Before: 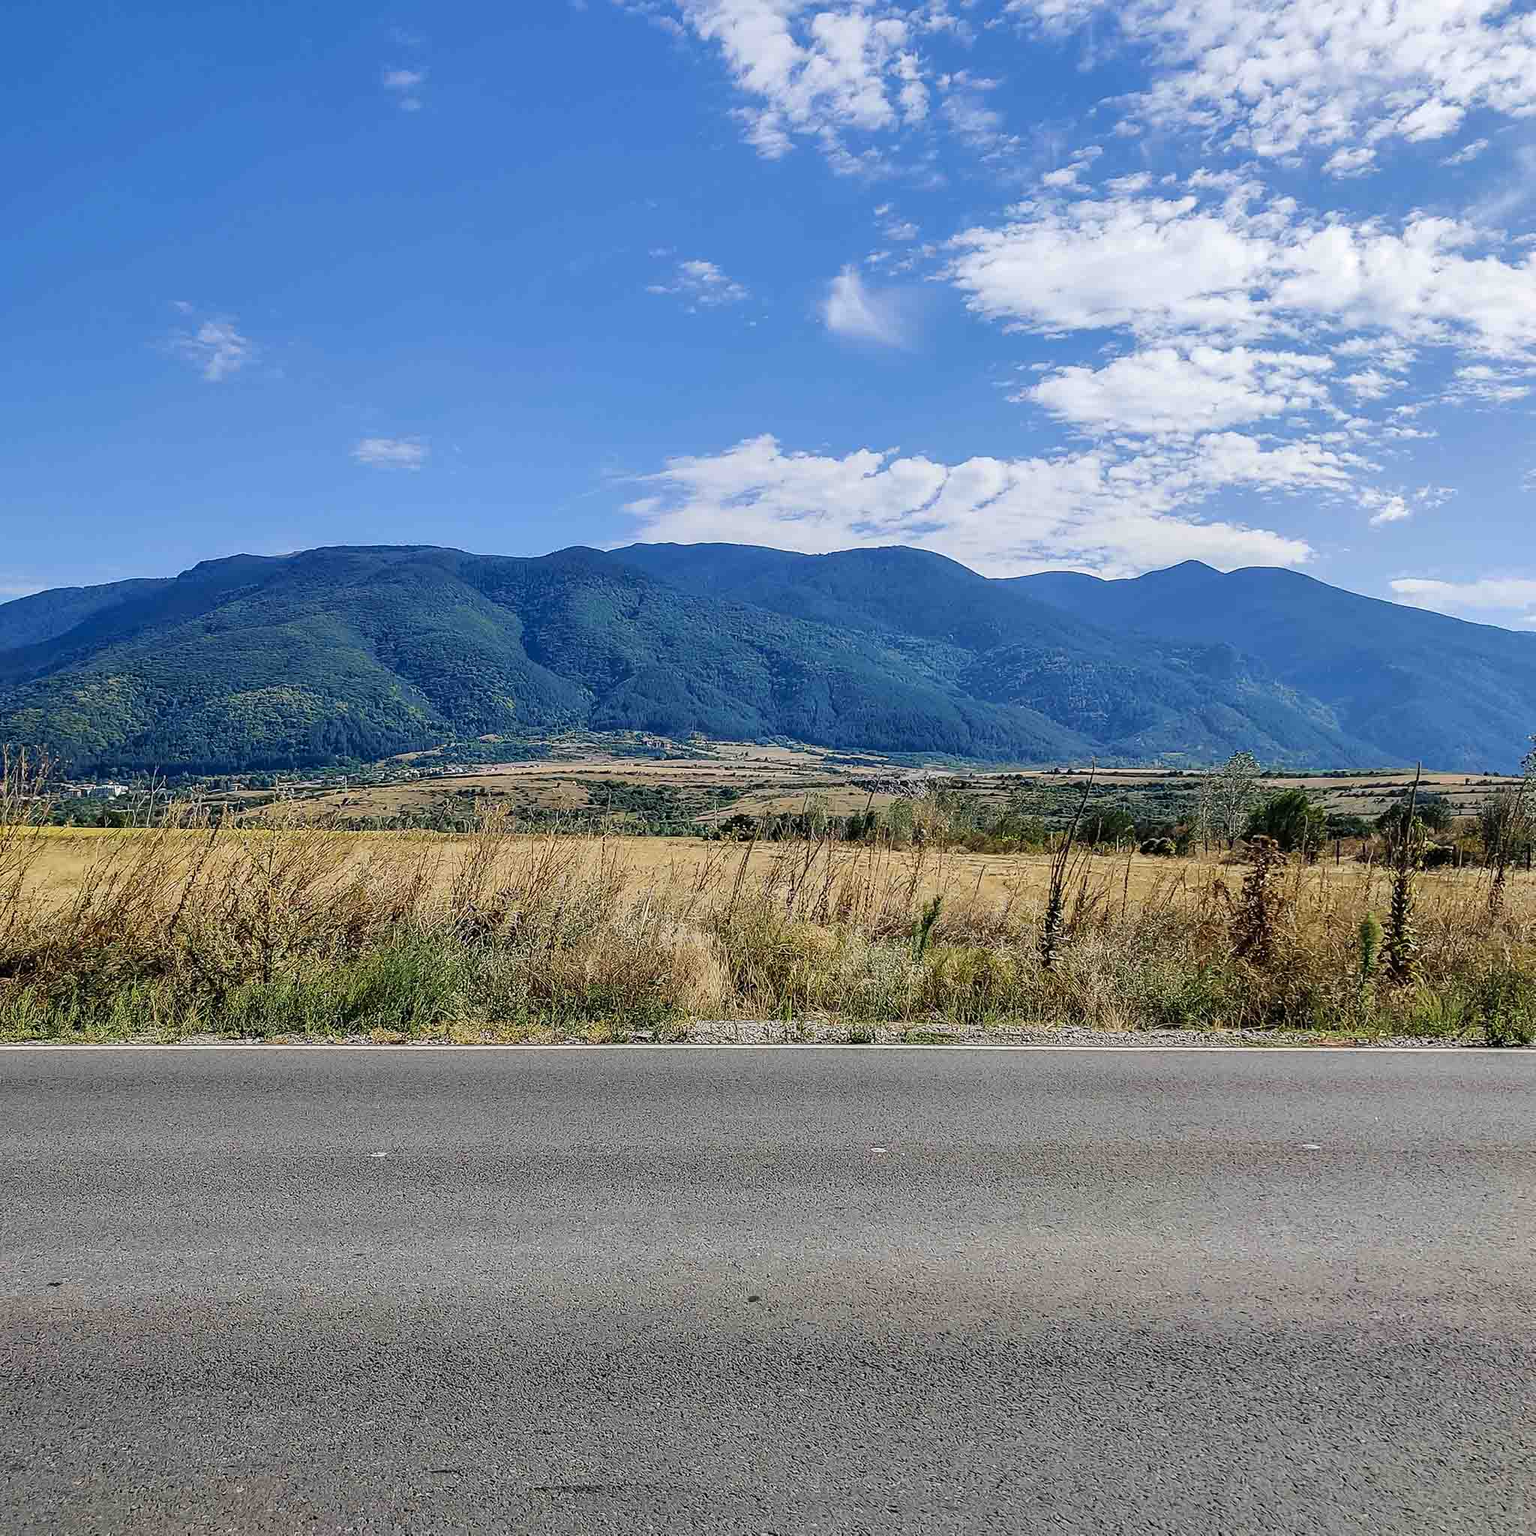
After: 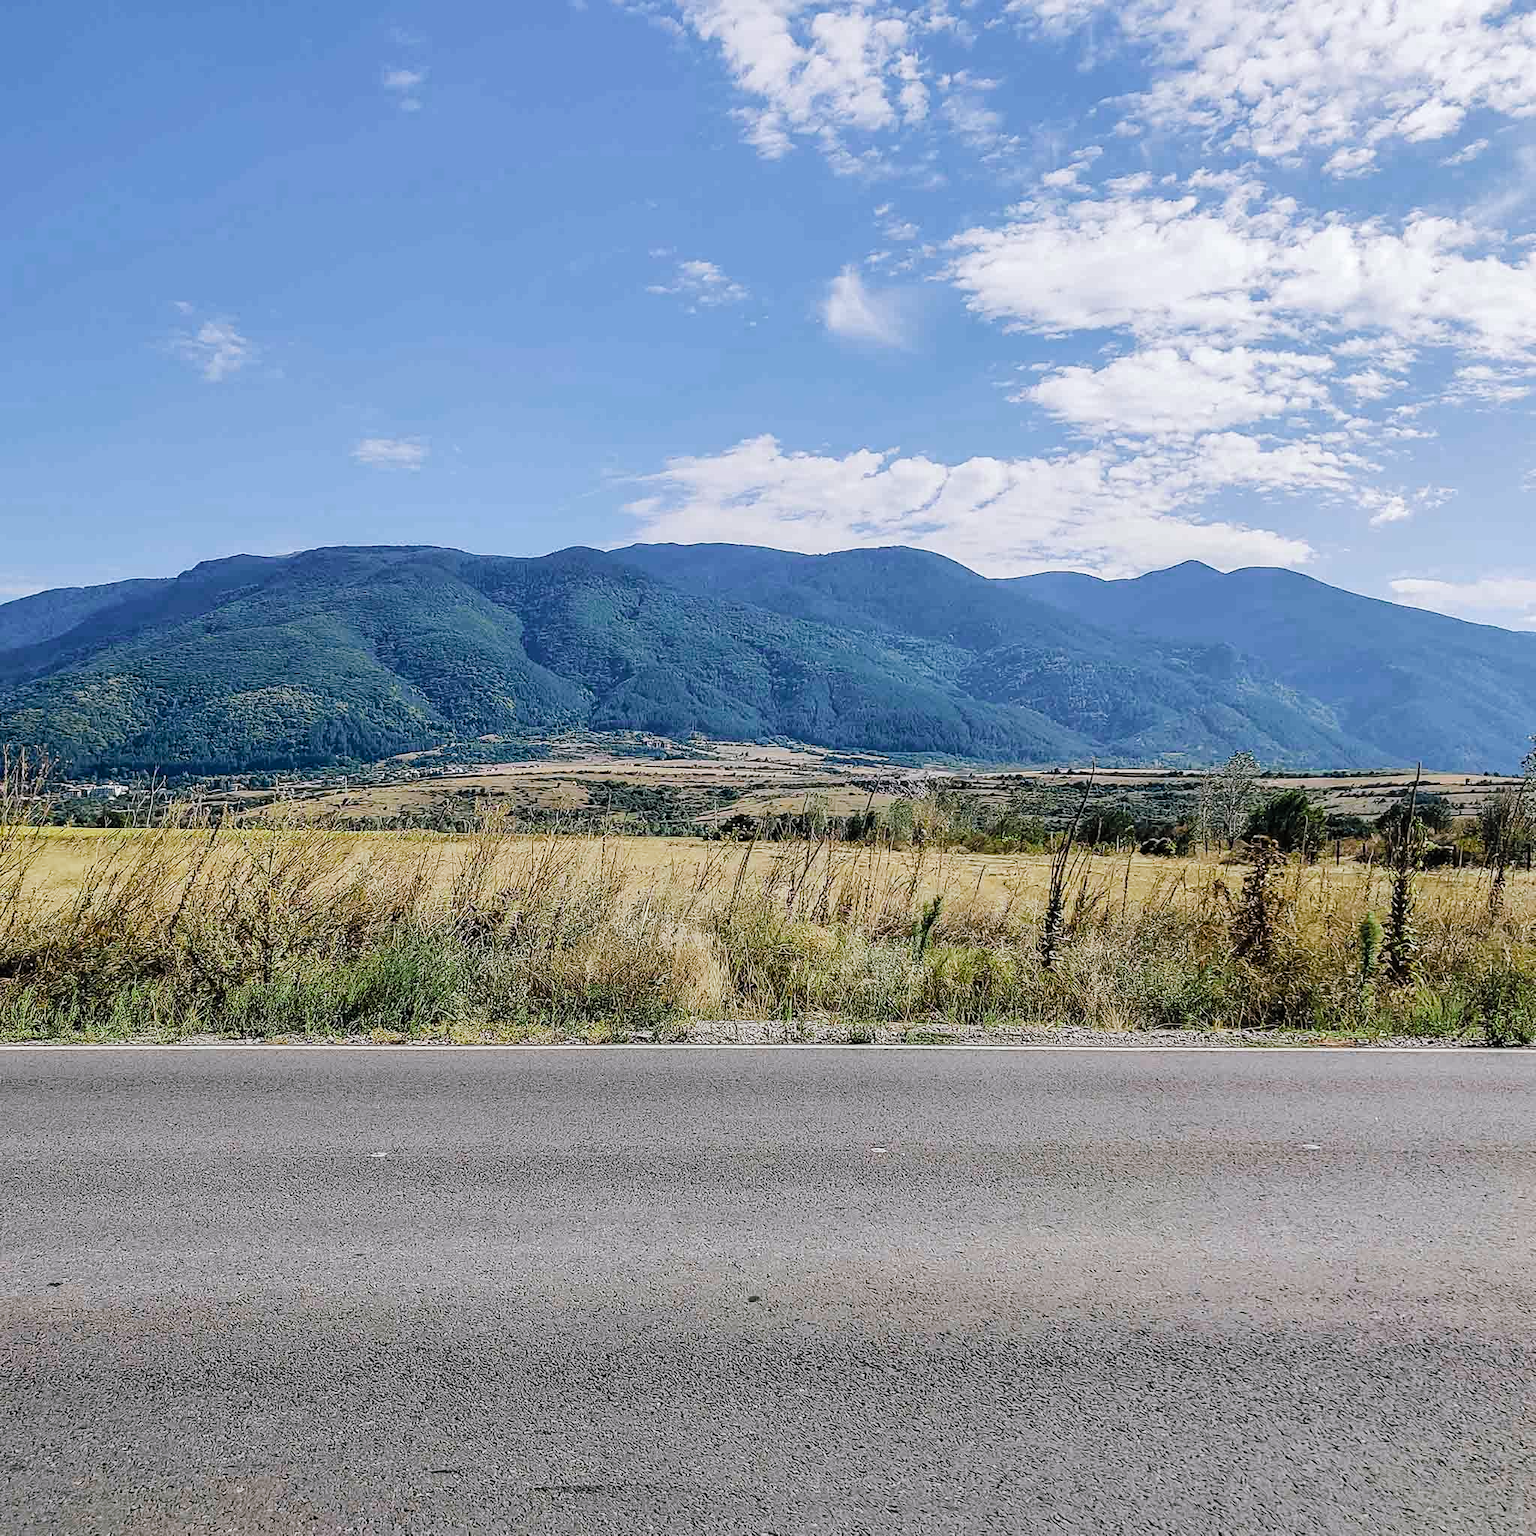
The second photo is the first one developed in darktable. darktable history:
tone curve: curves: ch0 [(0, 0) (0.003, 0.003) (0.011, 0.011) (0.025, 0.025) (0.044, 0.044) (0.069, 0.069) (0.1, 0.099) (0.136, 0.135) (0.177, 0.176) (0.224, 0.223) (0.277, 0.275) (0.335, 0.333) (0.399, 0.396) (0.468, 0.465) (0.543, 0.539) (0.623, 0.62) (0.709, 0.707) (0.801, 0.799) (0.898, 0.897) (1, 1)], preserve colors none
color look up table: target L [96.91, 94.35, 92.03, 94.48, 91.56, 86.12, 66.24, 71.07, 67.72, 61.15, 54.27, 43.56, 30.94, 5.55, 200, 83.23, 79.18, 70.61, 61.28, 60.5, 55.27, 56.2, 50.06, 48.46, 37.11, 34.03, 28.68, 3.756, 0.078, 85.98, 78.85, 76.06, 70.6, 63.71, 76.37, 54.64, 57.64, 65.07, 54.33, 46.51, 39.75, 39.28, 7.048, 2.799, 91.26, 84.7, 66.33, 57.79, 19.3], target a [-7.082, -18.01, -20.31, -6.487, -17.45, -24.89, -44.28, -17.71, -21.32, -6.406, -32.39, -21.64, -32.71, -8.249, 0, 3.709, 20.62, 41.5, 44.18, 5.494, 66.13, 26.49, 64.01, 32.07, 15.02, -3.807, 38.9, 11.83, 0.375, 24.57, 11.43, 12.89, 50.13, 31.2, 35.1, 59.15, 35.34, 17.25, 2.956, 7.804, 36.96, 33.32, 24.97, 6.943, 0.613, -18.04, -14.99, -22.97, -11.16], target b [9.645, 35.66, 21.79, 27.17, -1.565, 6.477, 31.89, 57.49, 5.008, 2.426, 32.97, -0.523, 21.71, 6.832, 0, 66.6, 34.35, 18.28, 69.13, 60.72, 49.99, 24.86, 16.07, 57.18, 9.983, 40.71, 40.31, 4.237, -0.283, -15.38, -2.339, -30.97, -24.54, -6.426, -28.43, -13.32, -27.21, -48.82, -47.25, -24.83, 3.951, -72.02, -47.44, -5.744, -9.978, -7.613, -33.53, -16.58, -14.76], num patches 49
